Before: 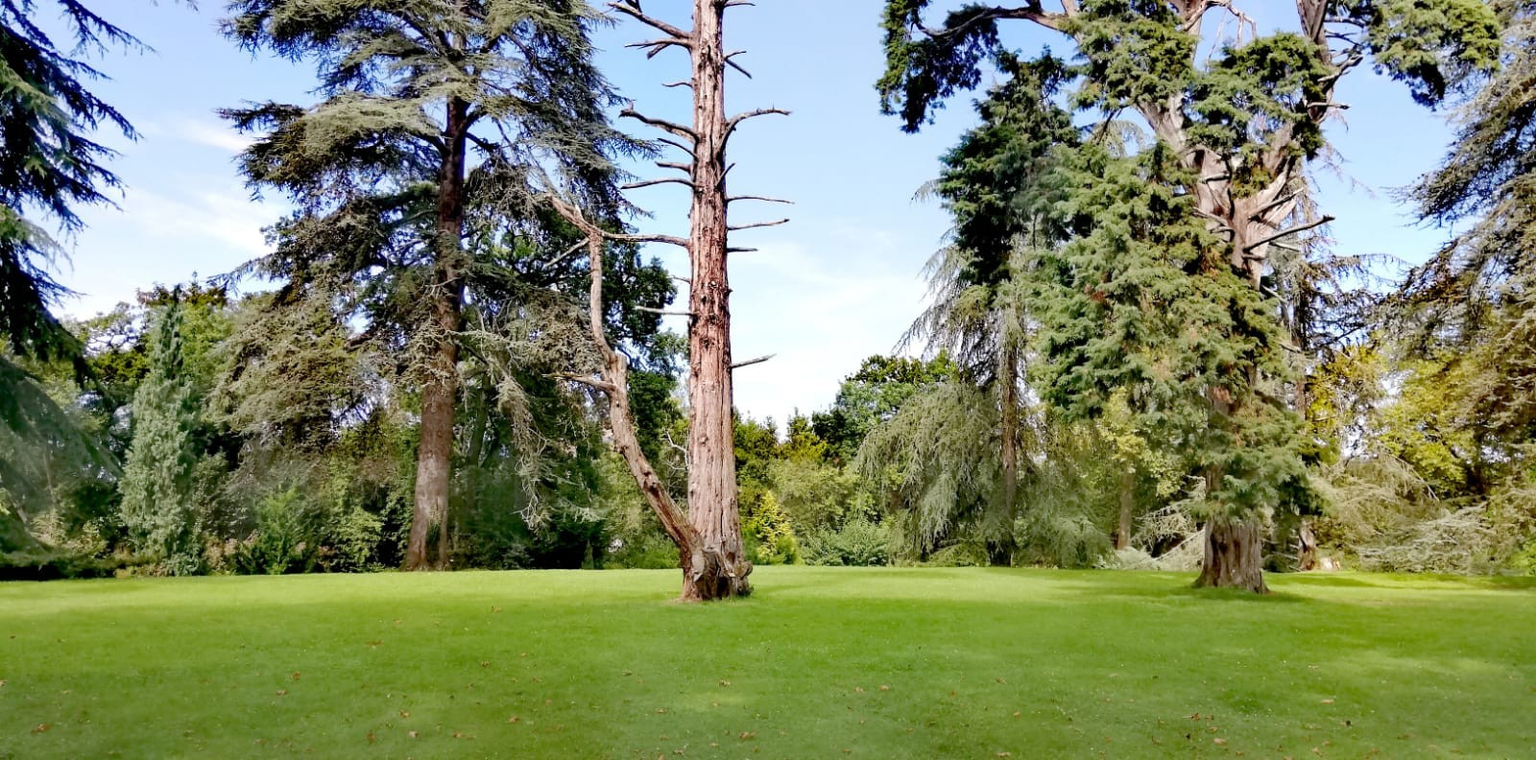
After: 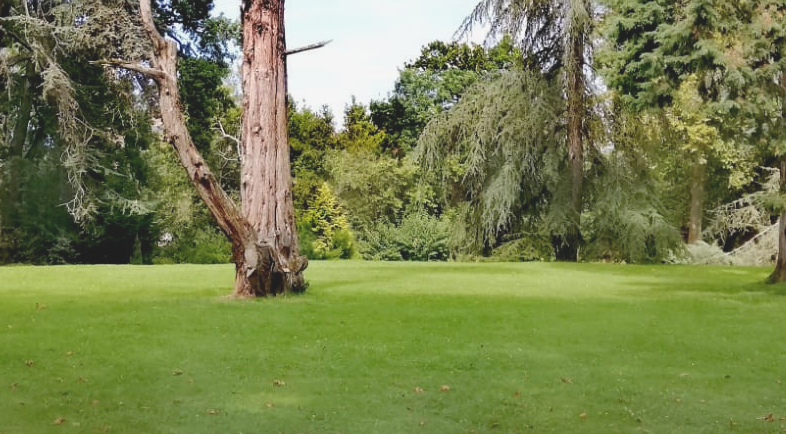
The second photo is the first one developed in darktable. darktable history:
exposure: black level correction -0.015, exposure -0.134 EV, compensate highlight preservation false
crop: left 29.801%, top 41.606%, right 21.039%, bottom 3.503%
